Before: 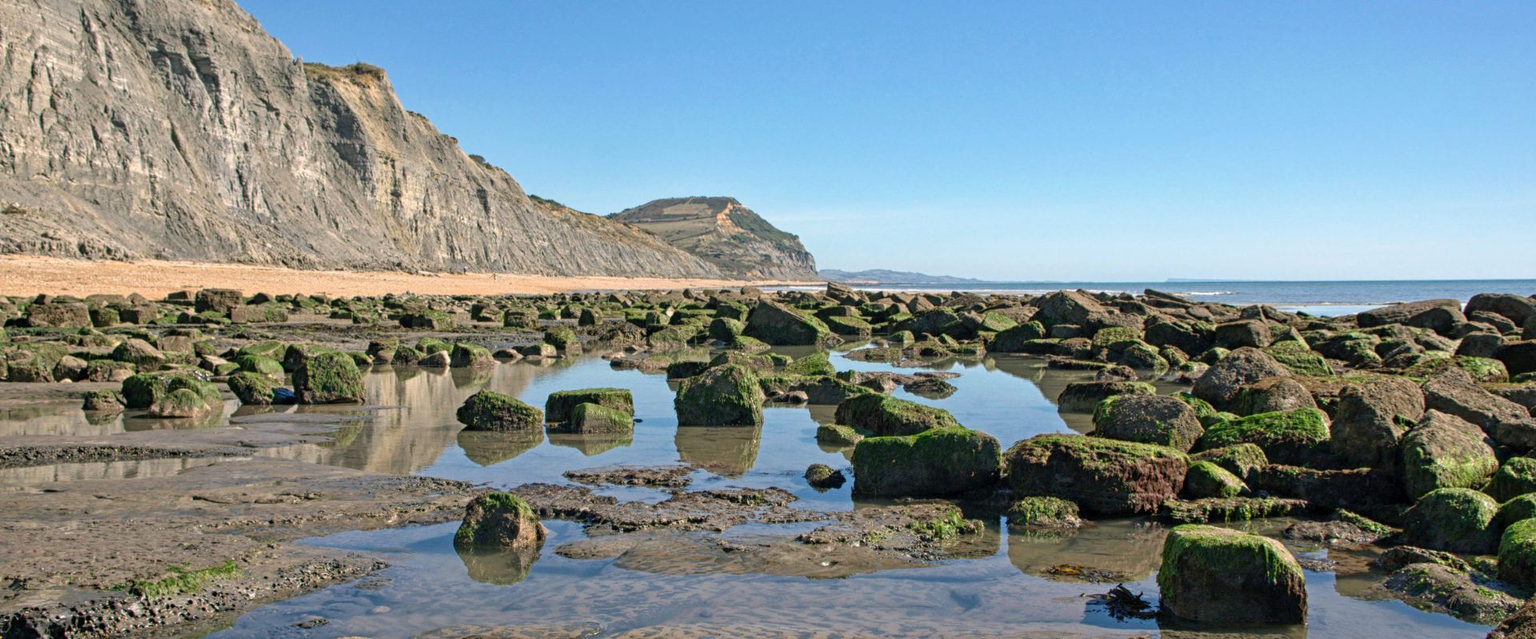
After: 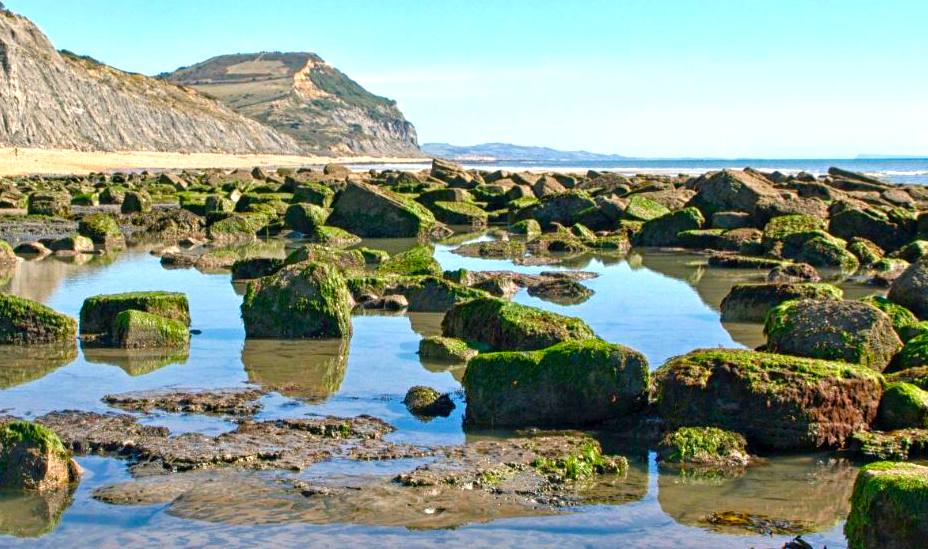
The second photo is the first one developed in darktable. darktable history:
tone equalizer: -7 EV 0.129 EV
color balance rgb: linear chroma grading › global chroma 9.071%, perceptual saturation grading › global saturation 20%, perceptual saturation grading › highlights -24.988%, perceptual saturation grading › shadows 49.353%, perceptual brilliance grading › global brilliance 17.332%, global vibrance 9.874%
crop: left 31.365%, top 24.34%, right 20.24%, bottom 6.347%
